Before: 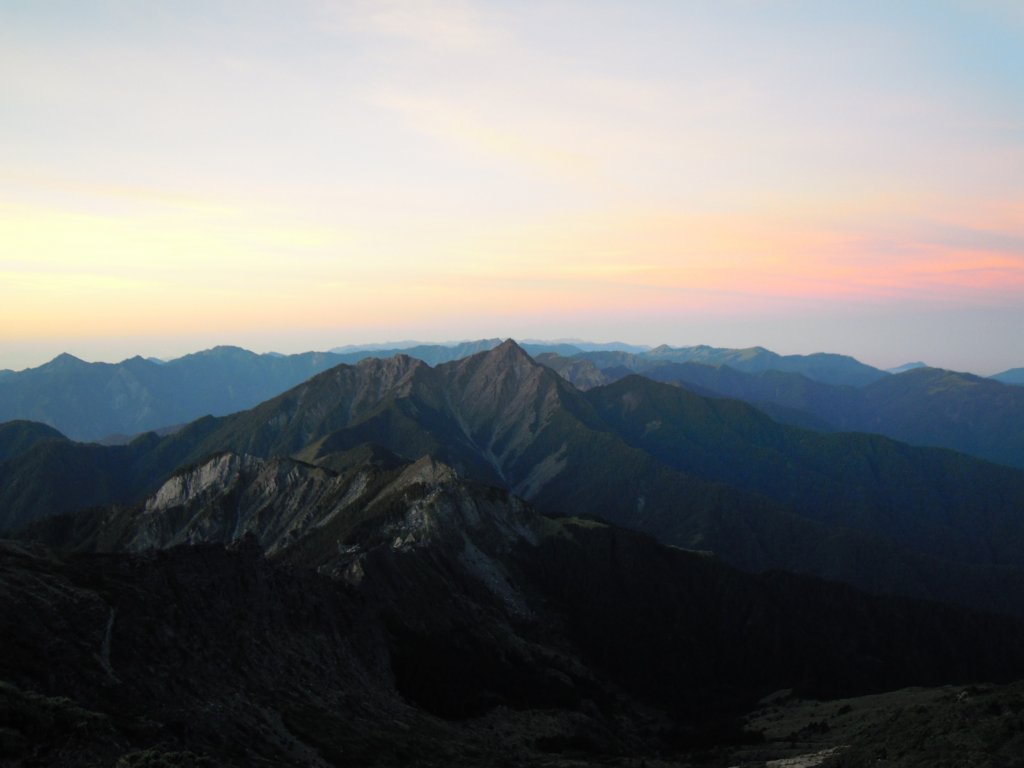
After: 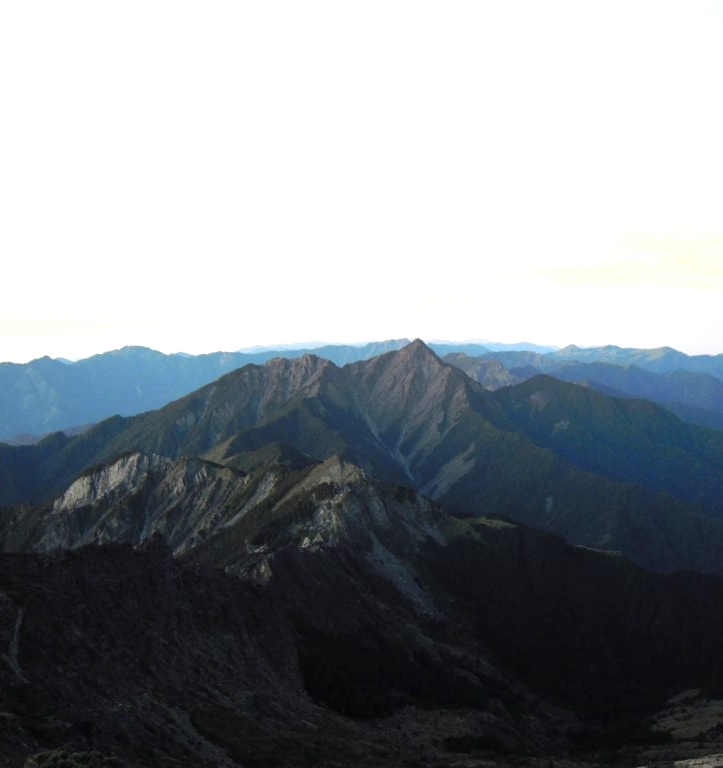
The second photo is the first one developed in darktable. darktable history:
exposure: black level correction 0, exposure 0.934 EV, compensate highlight preservation false
crop and rotate: left 9.012%, right 20.359%
